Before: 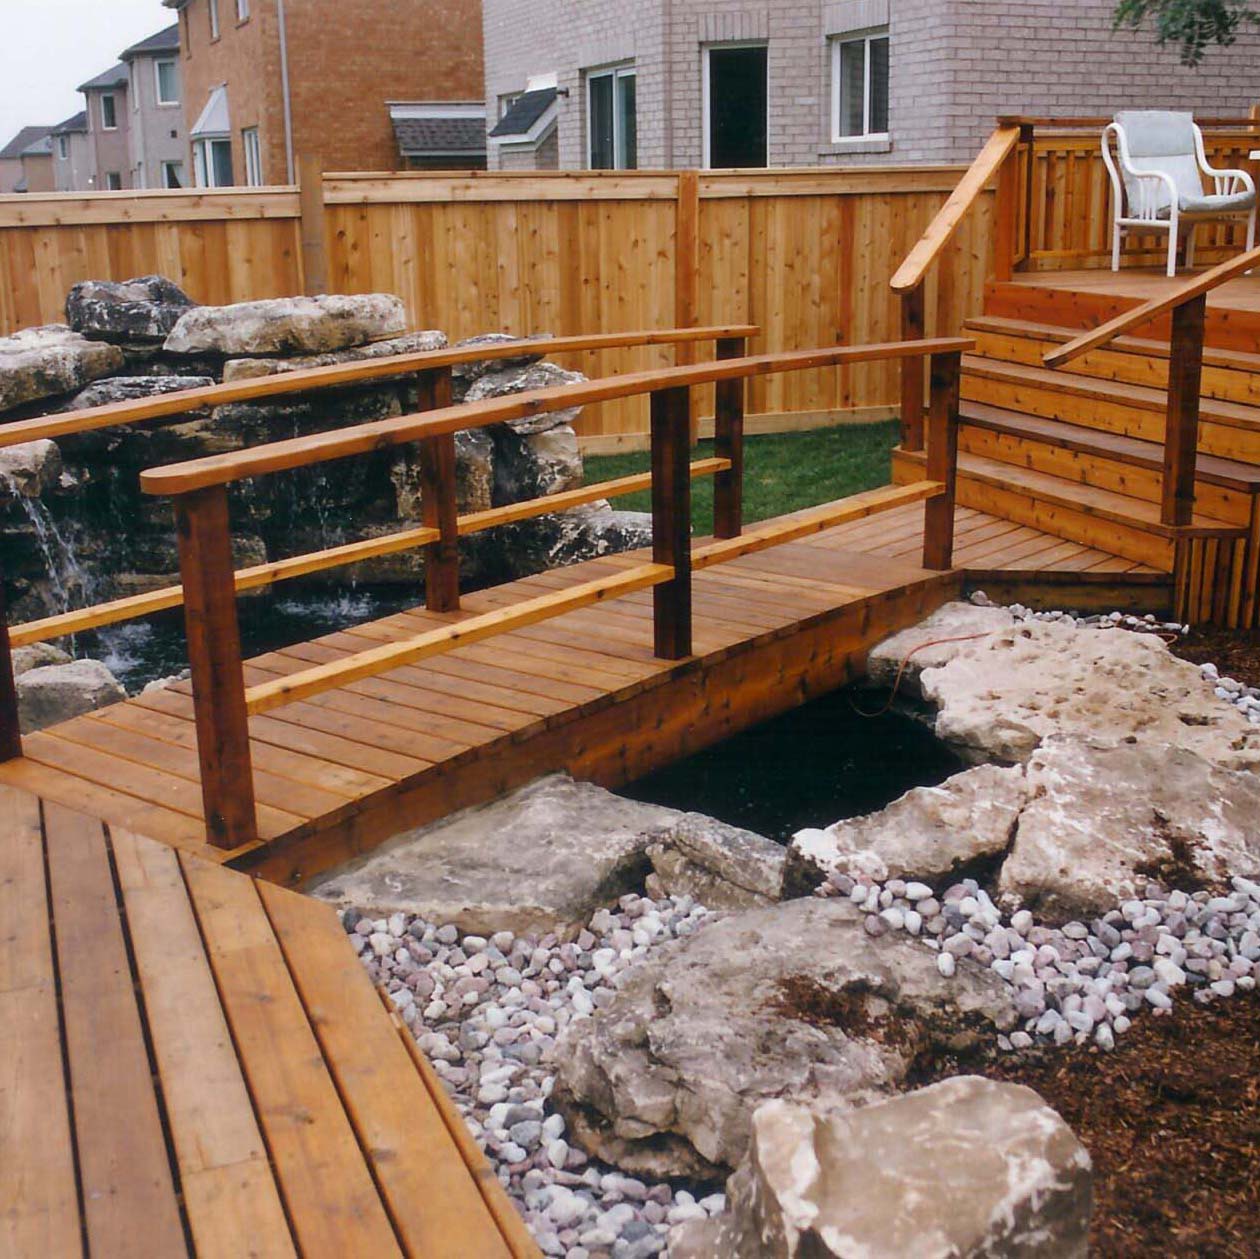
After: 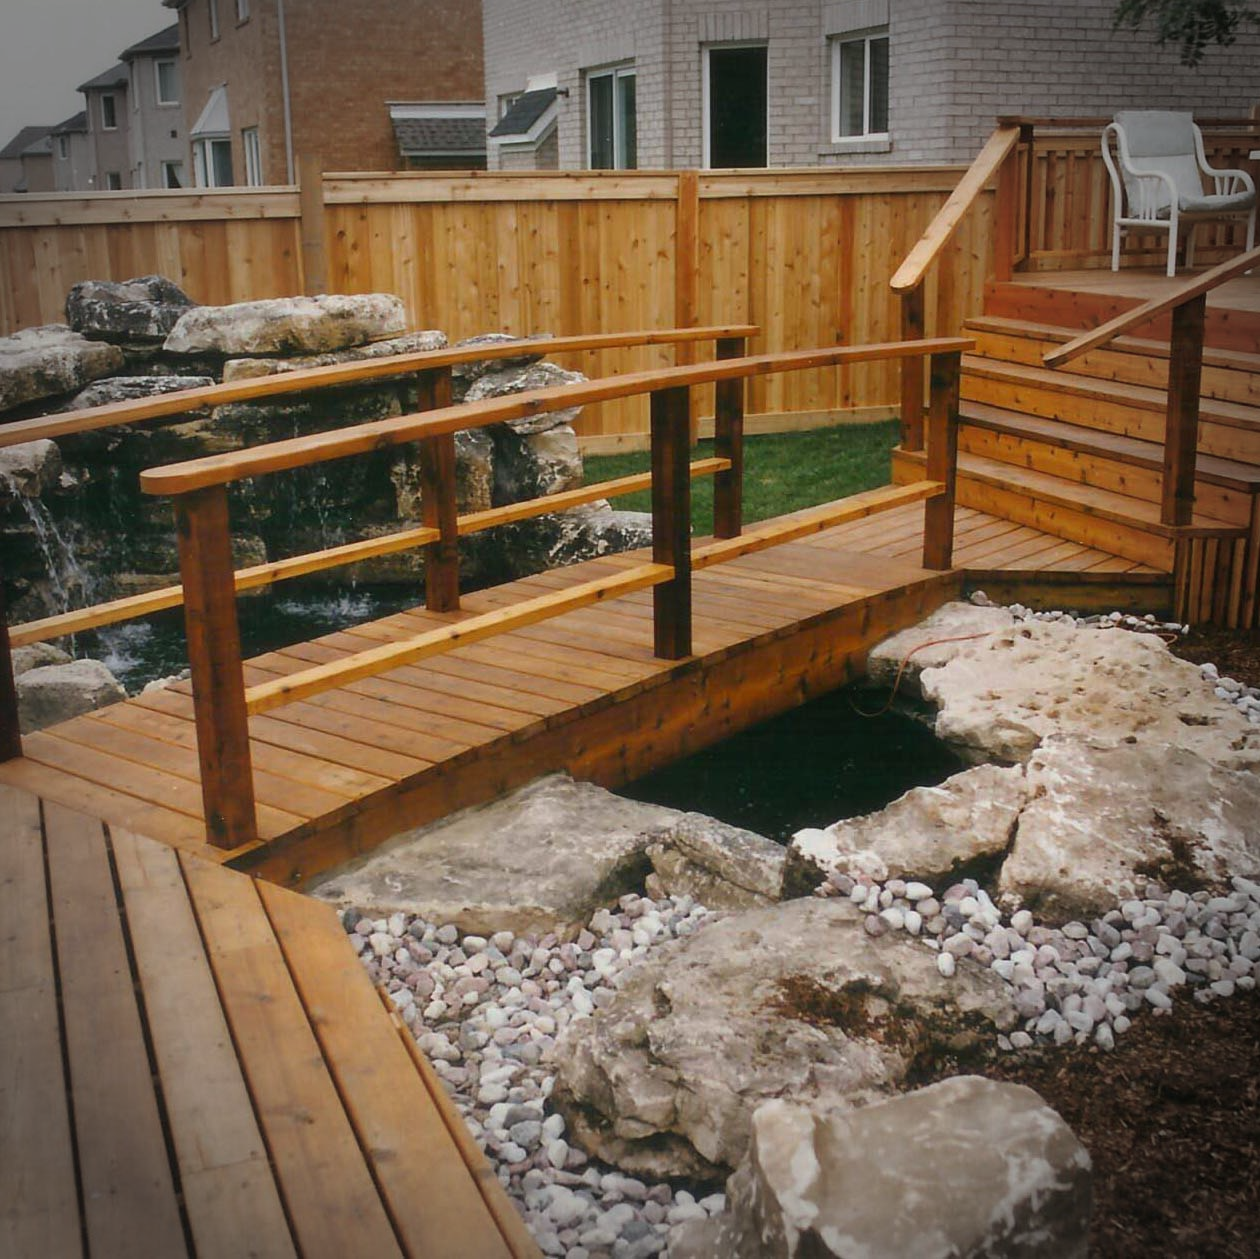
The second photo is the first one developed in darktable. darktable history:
color balance: mode lift, gamma, gain (sRGB), lift [1.04, 1, 1, 0.97], gamma [1.01, 1, 1, 0.97], gain [0.96, 1, 1, 0.97]
vignetting: fall-off start 75%, brightness -0.692, width/height ratio 1.084
